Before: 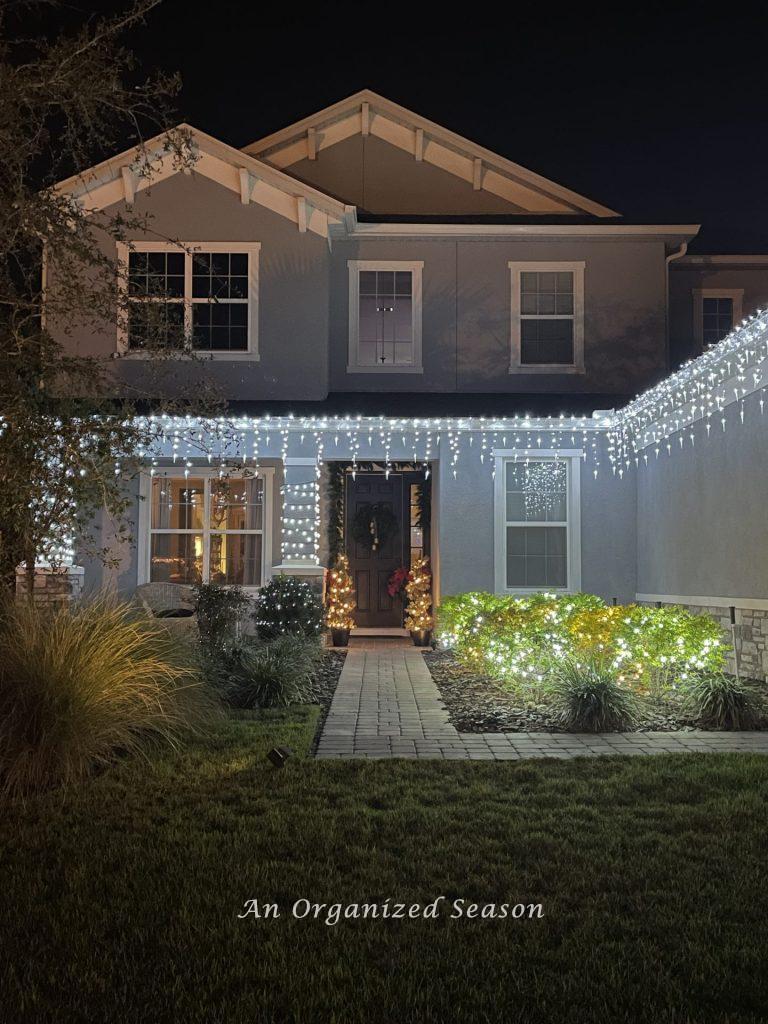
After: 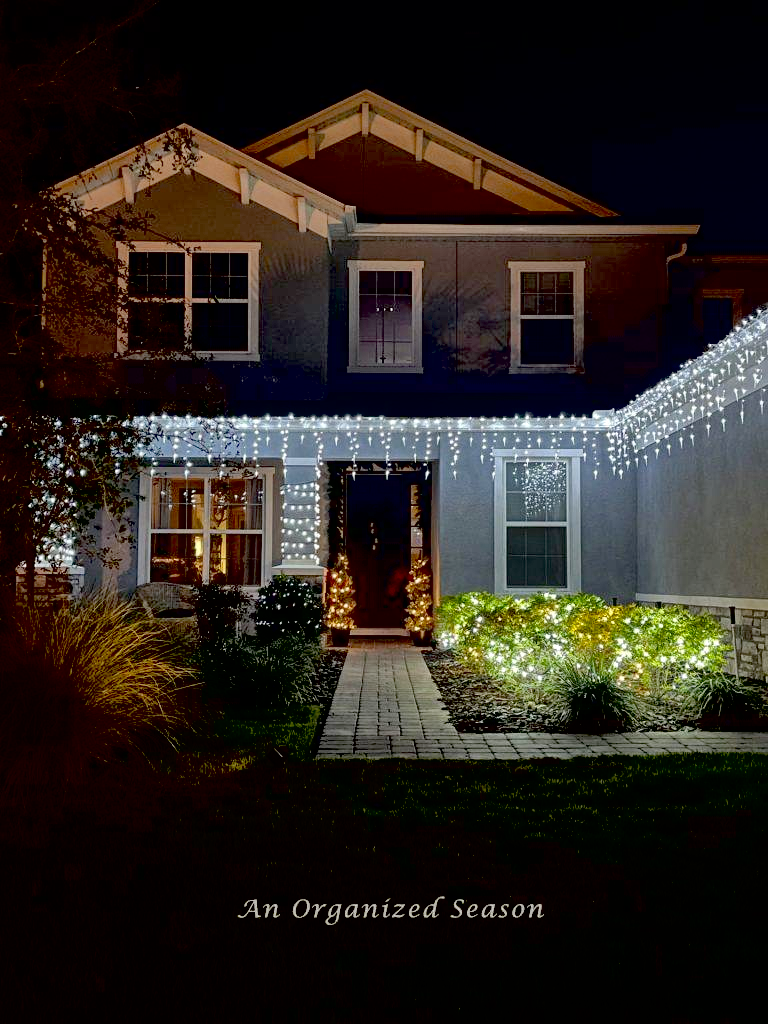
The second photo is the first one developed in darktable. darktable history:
local contrast: mode bilateral grid, contrast 50, coarseness 49, detail 150%, midtone range 0.2
exposure: black level correction 0.055, exposure -0.034 EV, compensate exposure bias true, compensate highlight preservation false
